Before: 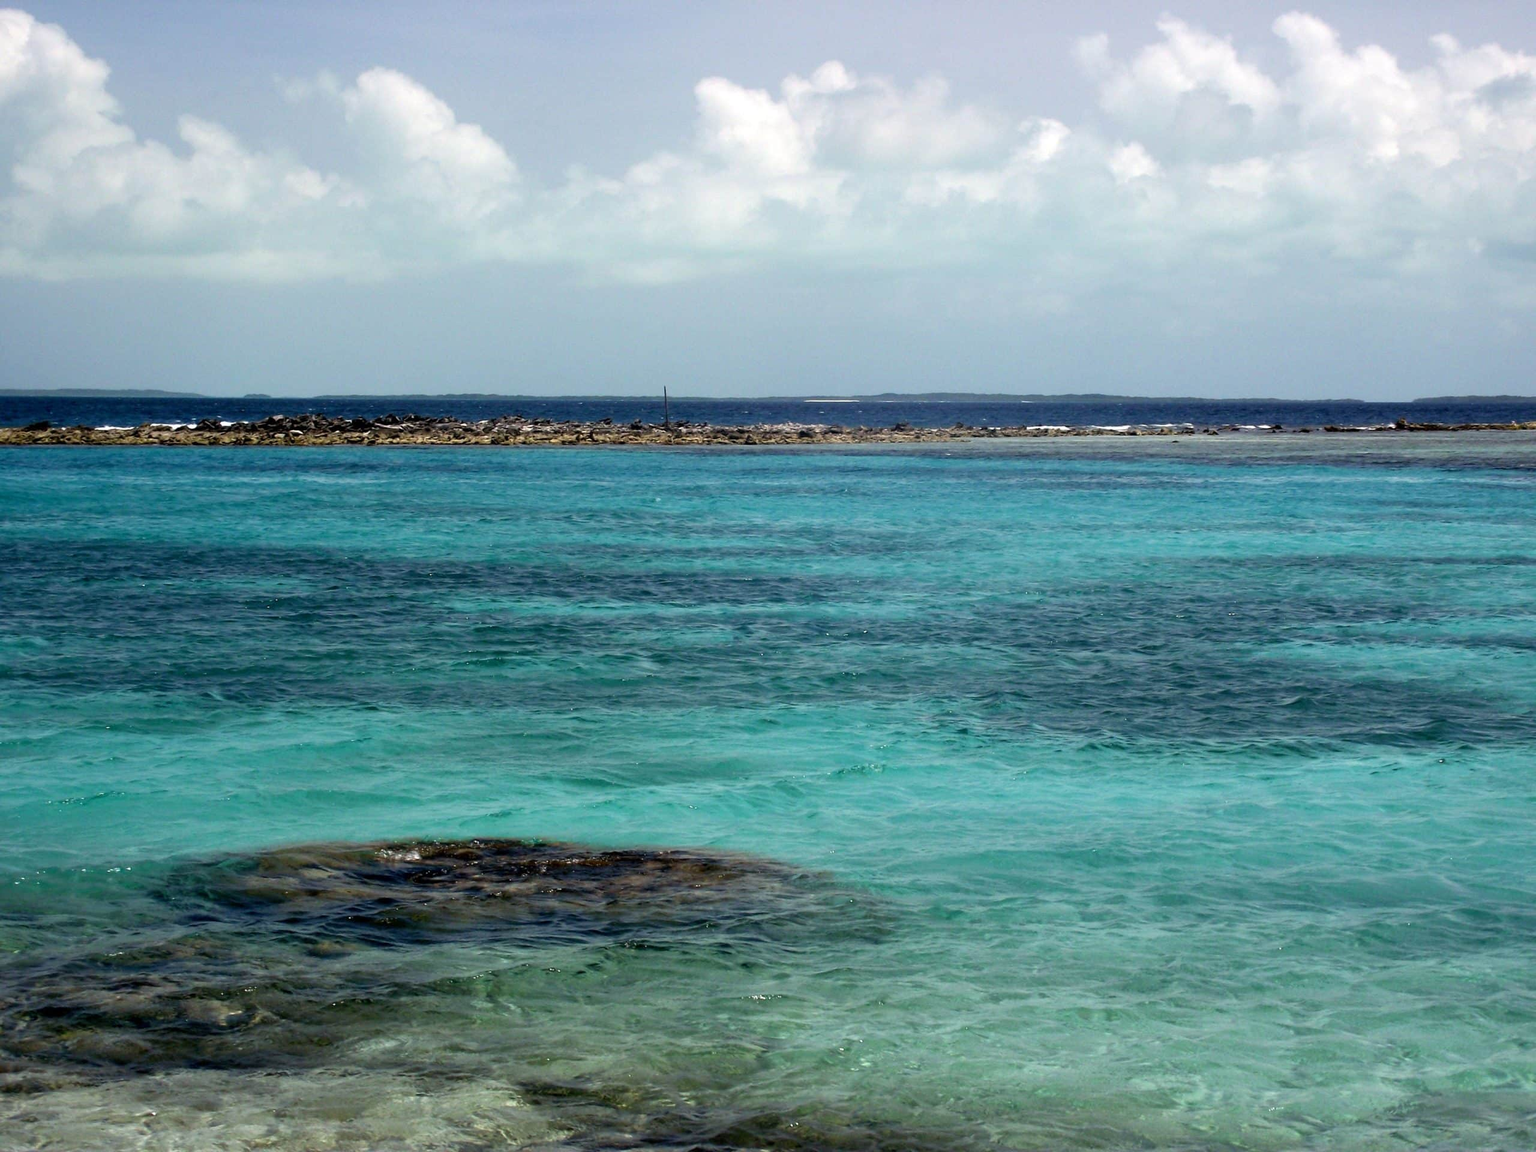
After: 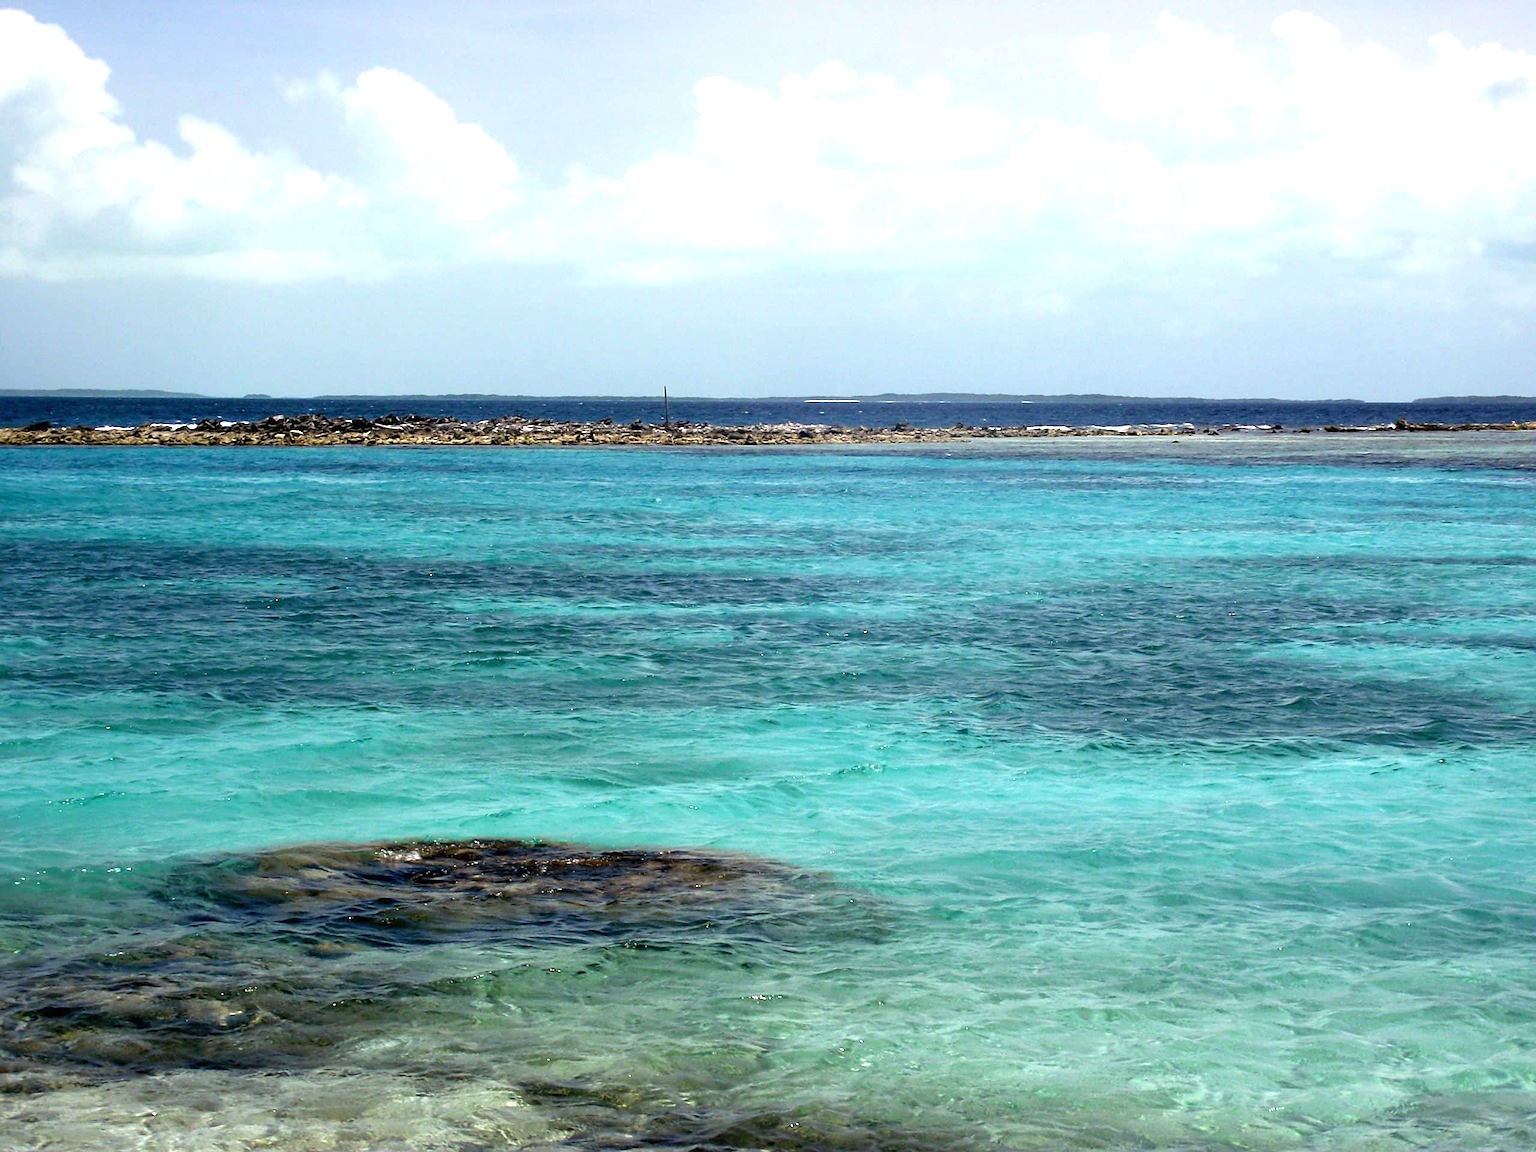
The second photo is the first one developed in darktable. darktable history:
exposure: black level correction 0, exposure 0.7 EV, compensate exposure bias true, compensate highlight preservation false
sharpen: radius 1.864, amount 0.398, threshold 1.271
